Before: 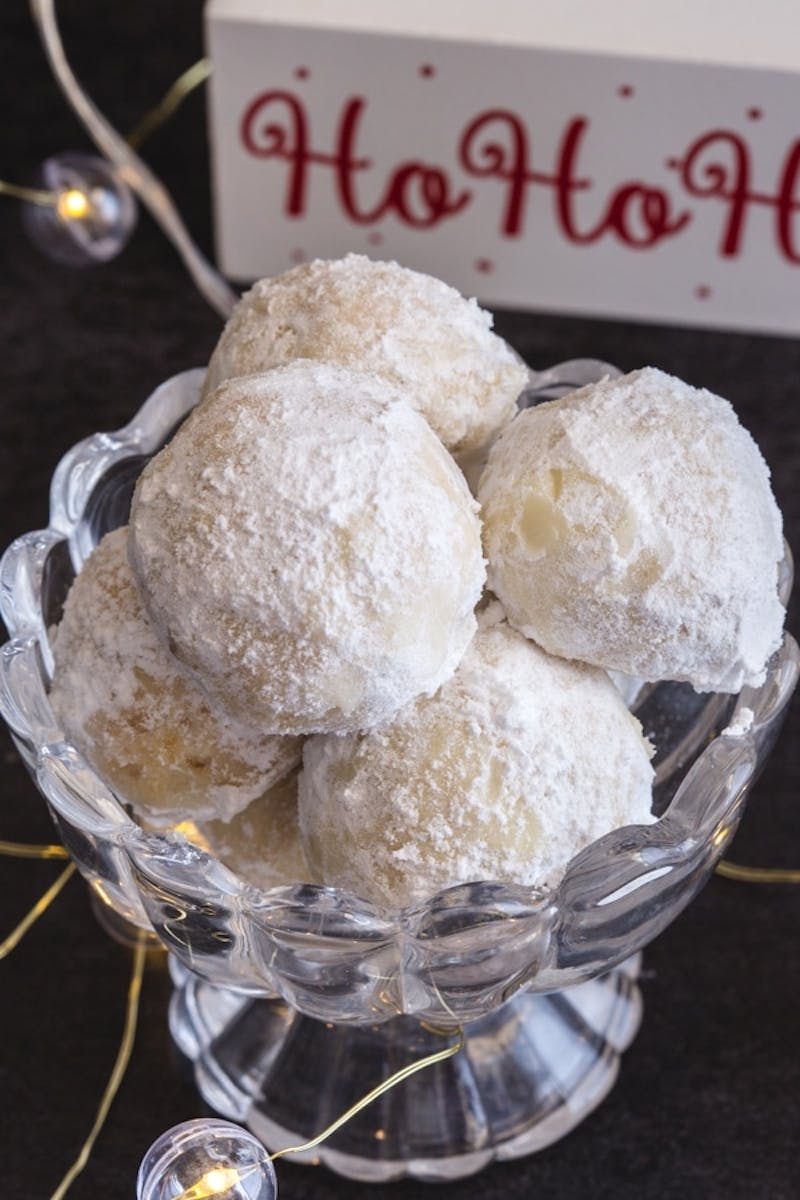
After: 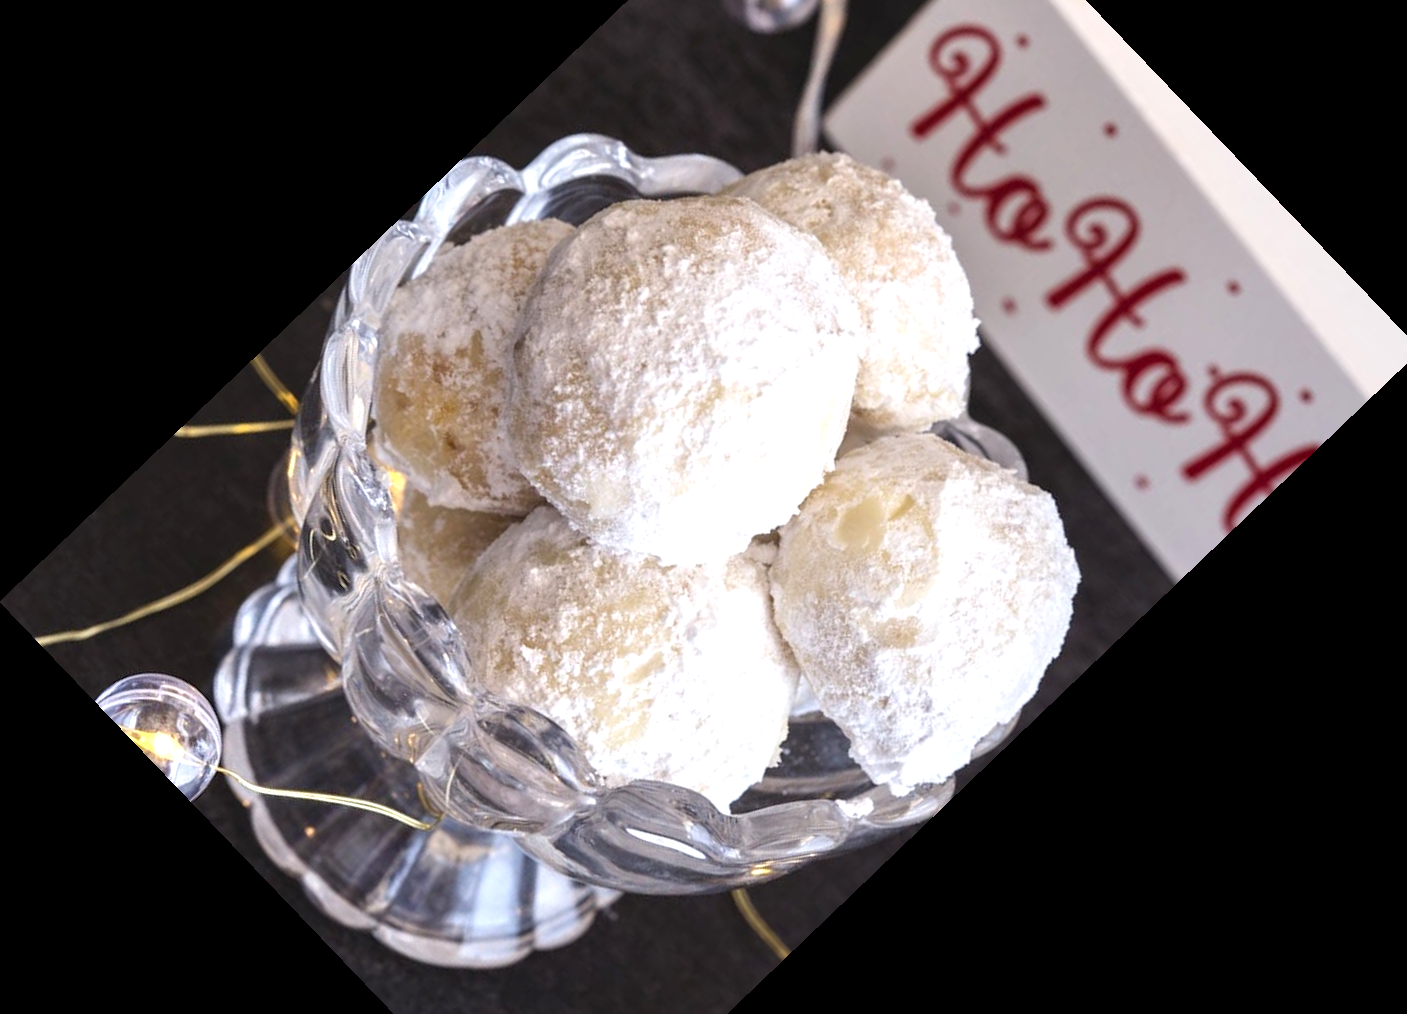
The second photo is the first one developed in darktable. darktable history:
exposure: exposure 0.6 EV, compensate highlight preservation false
crop and rotate: angle -46.26°, top 16.234%, right 0.912%, bottom 11.704%
